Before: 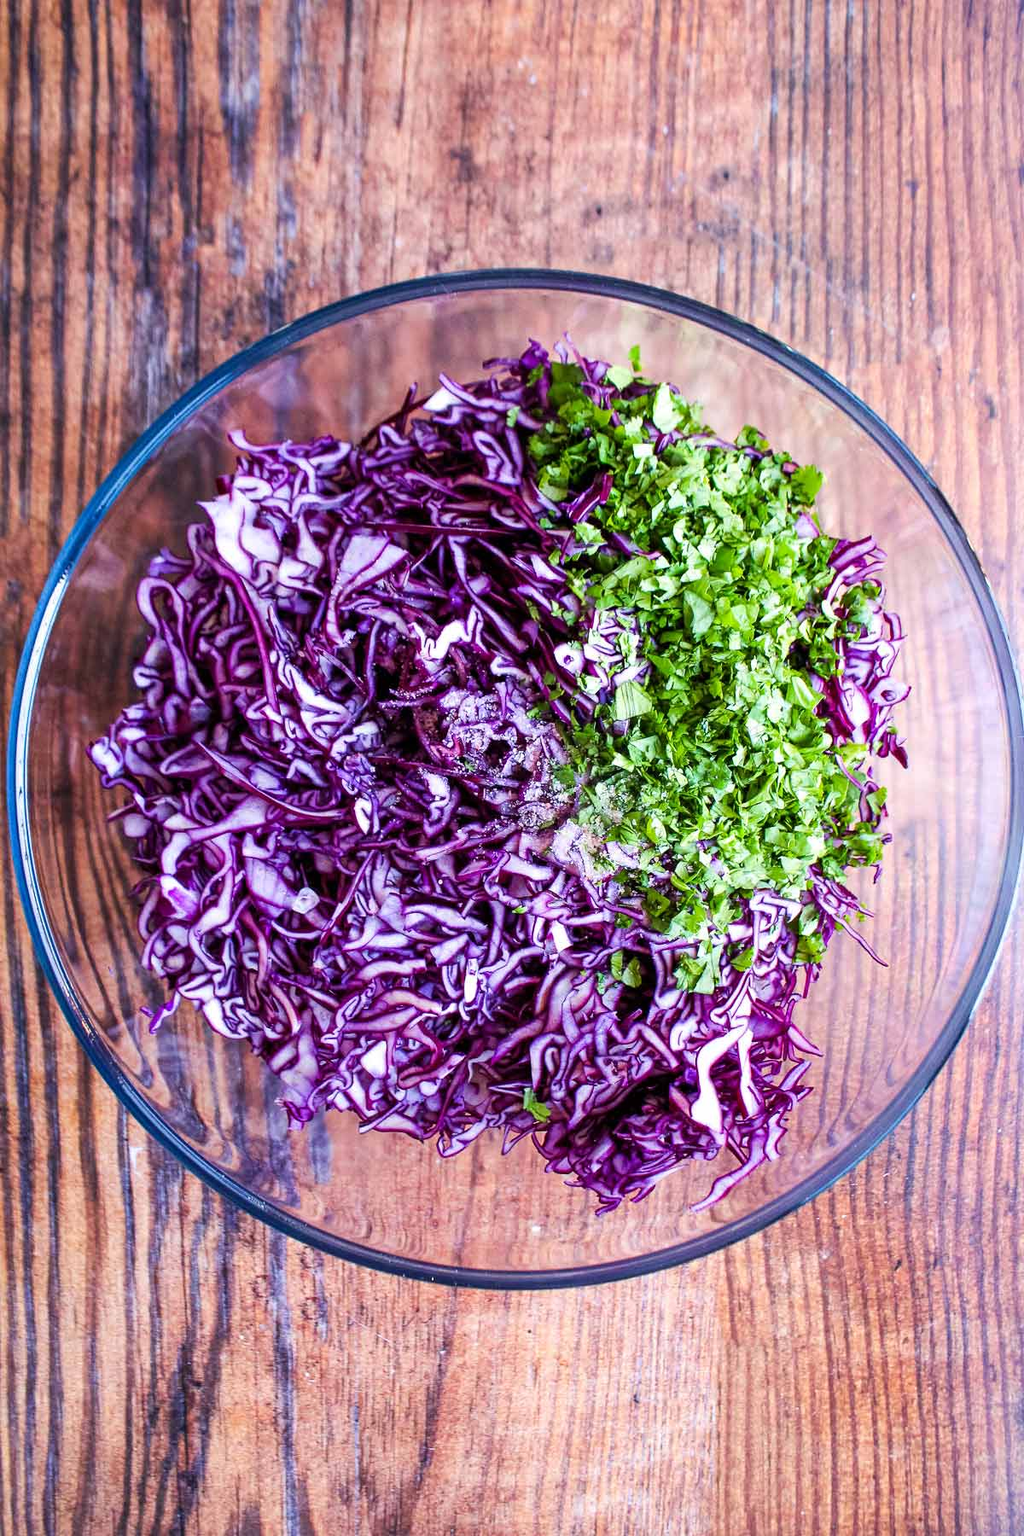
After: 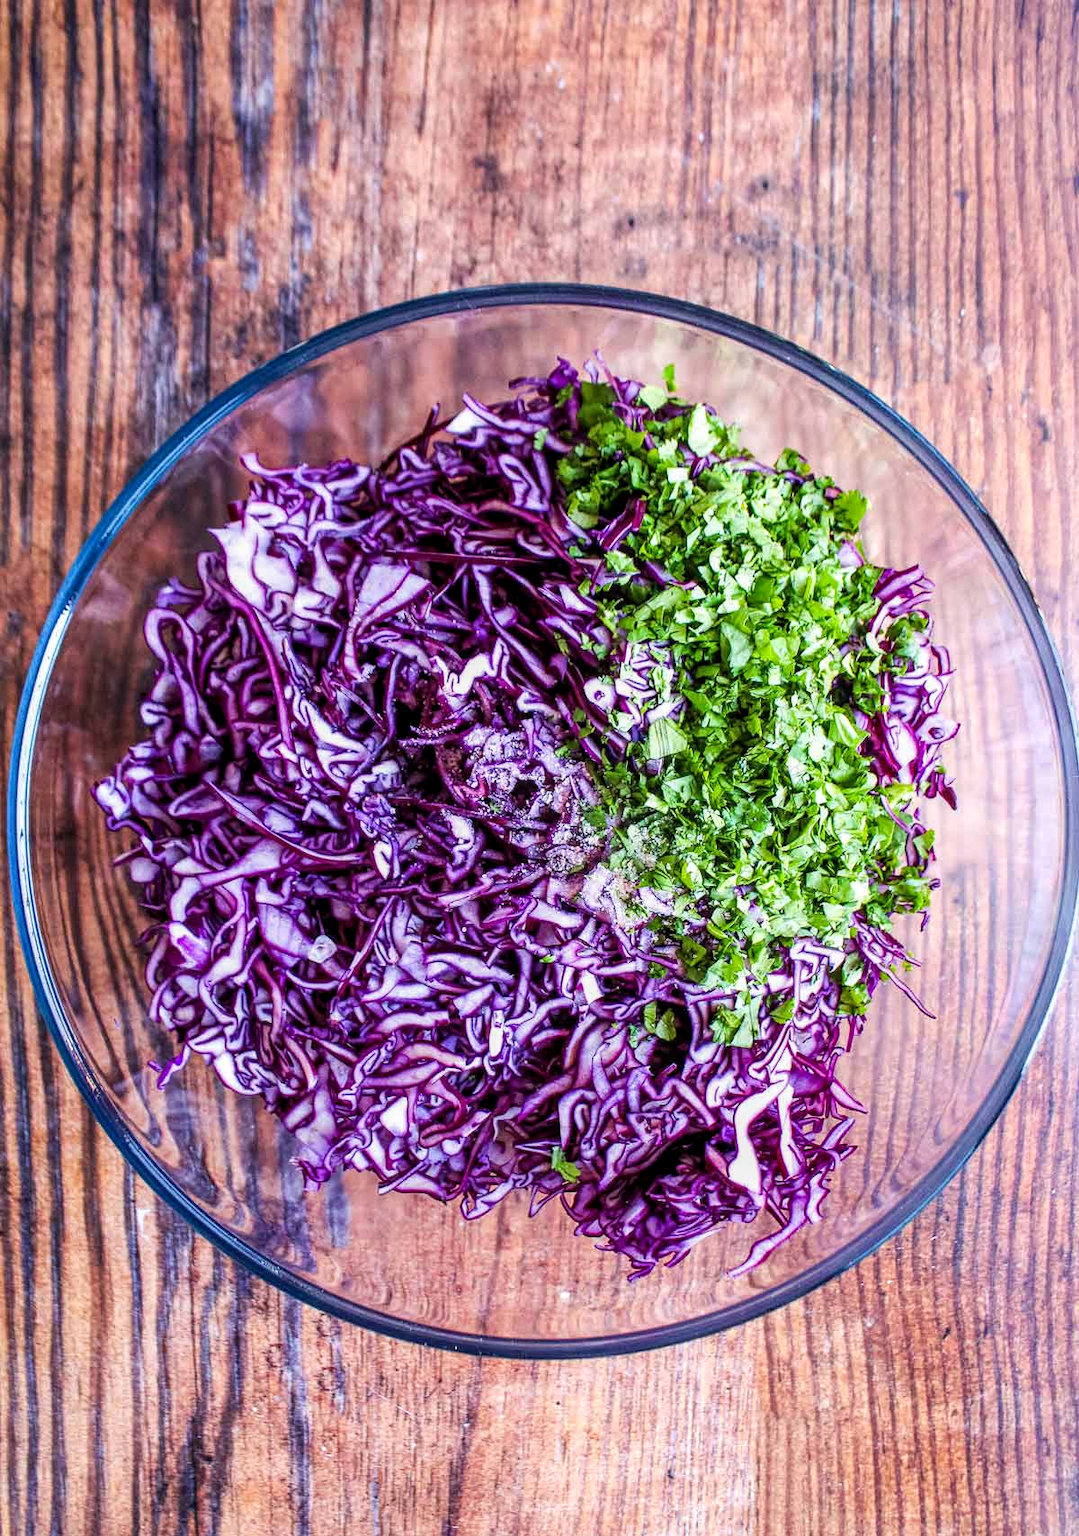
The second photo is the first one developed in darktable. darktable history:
local contrast: on, module defaults
crop and rotate: top 0%, bottom 5.097%
